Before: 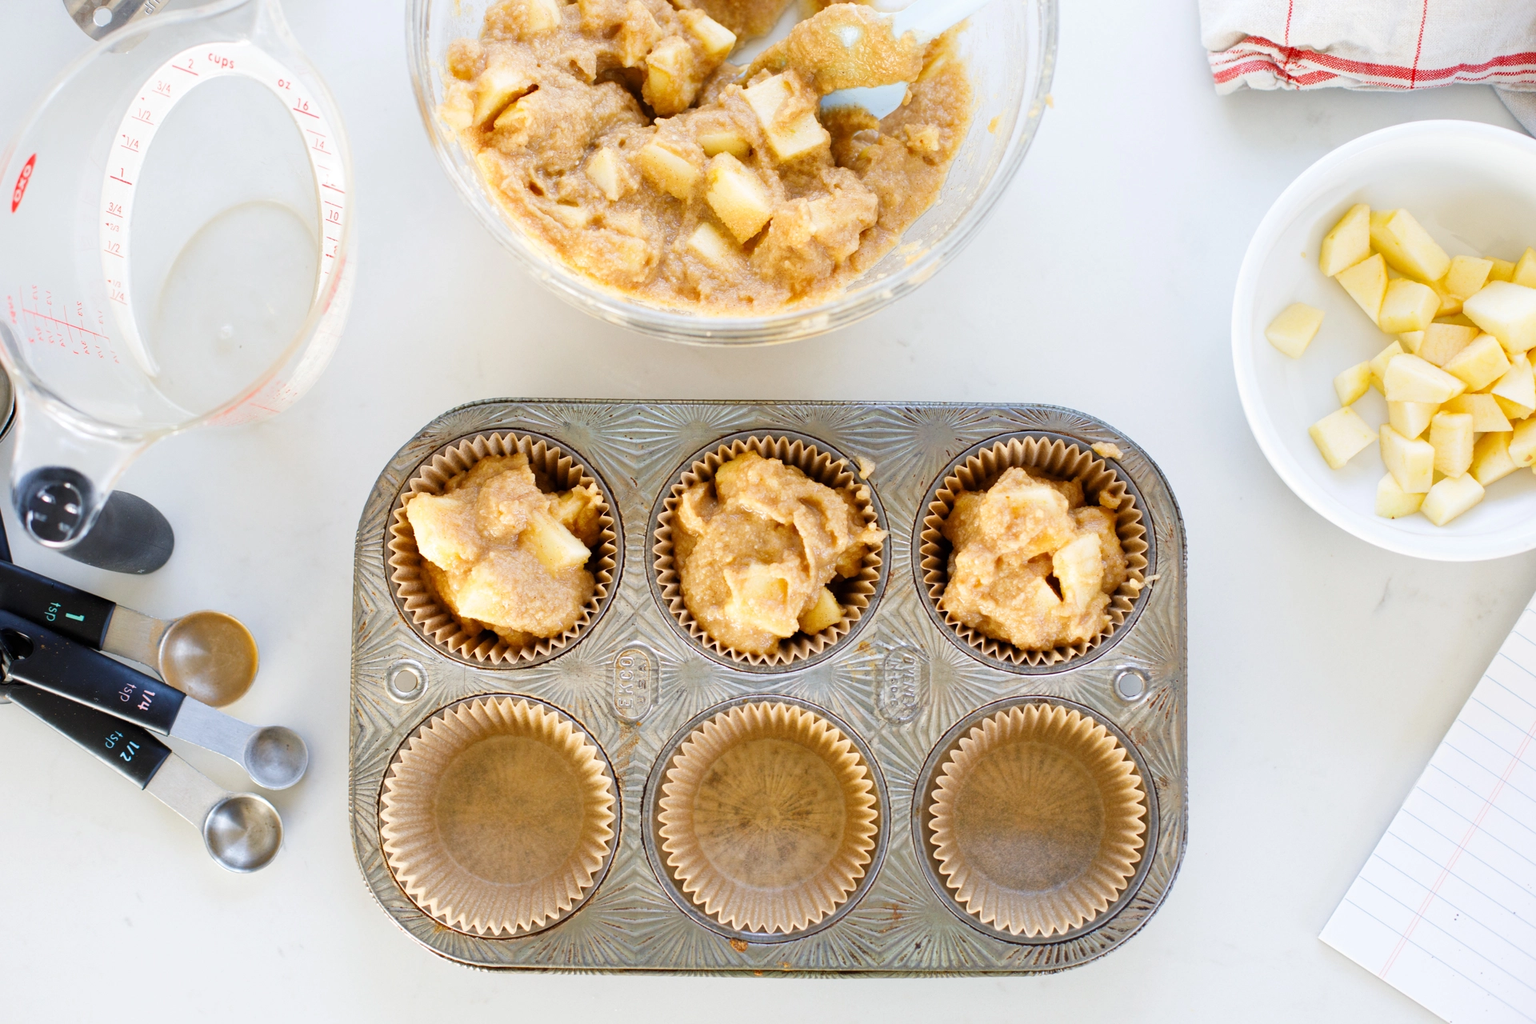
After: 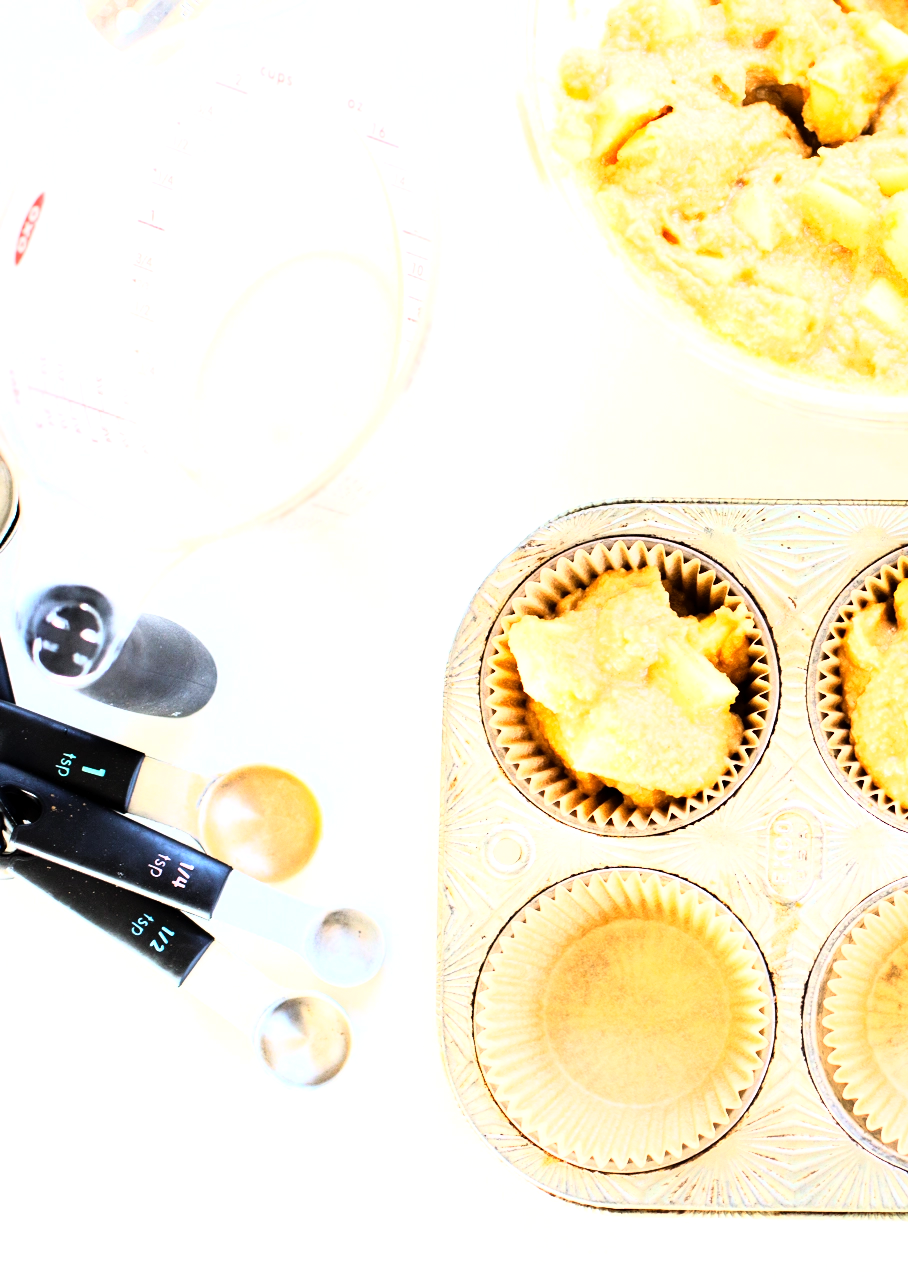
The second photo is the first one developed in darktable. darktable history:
base curve: curves: ch0 [(0, 0) (0.012, 0.01) (0.073, 0.168) (0.31, 0.711) (0.645, 0.957) (1, 1)]
exposure: black level correction 0.001, exposure 0.498 EV, compensate highlight preservation false
tone equalizer: -8 EV -0.776 EV, -7 EV -0.736 EV, -6 EV -0.58 EV, -5 EV -0.404 EV, -3 EV 0.397 EV, -2 EV 0.6 EV, -1 EV 0.69 EV, +0 EV 0.737 EV, edges refinement/feathering 500, mask exposure compensation -1.57 EV, preserve details no
crop and rotate: left 0.051%, top 0%, right 52.619%
